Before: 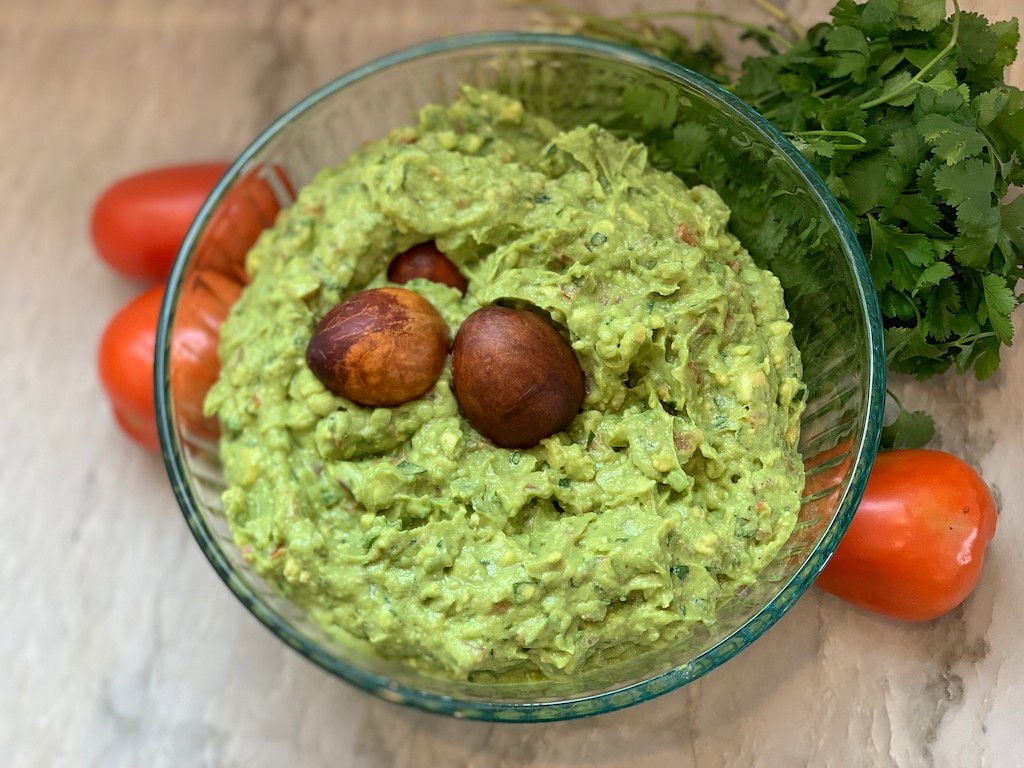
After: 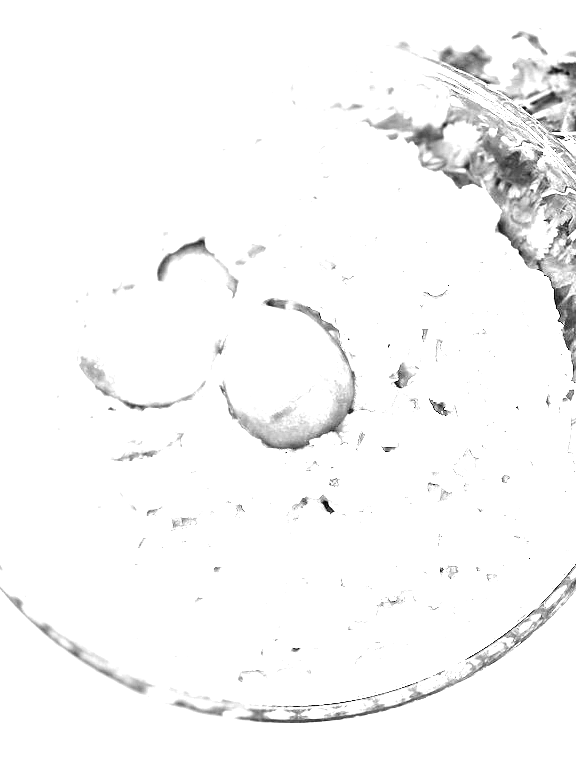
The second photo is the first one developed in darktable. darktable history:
crop and rotate: left 22.516%, right 21.234%
monochrome: a 32, b 64, size 2.3
levels: levels [0, 0.51, 1]
white balance: red 8, blue 8
